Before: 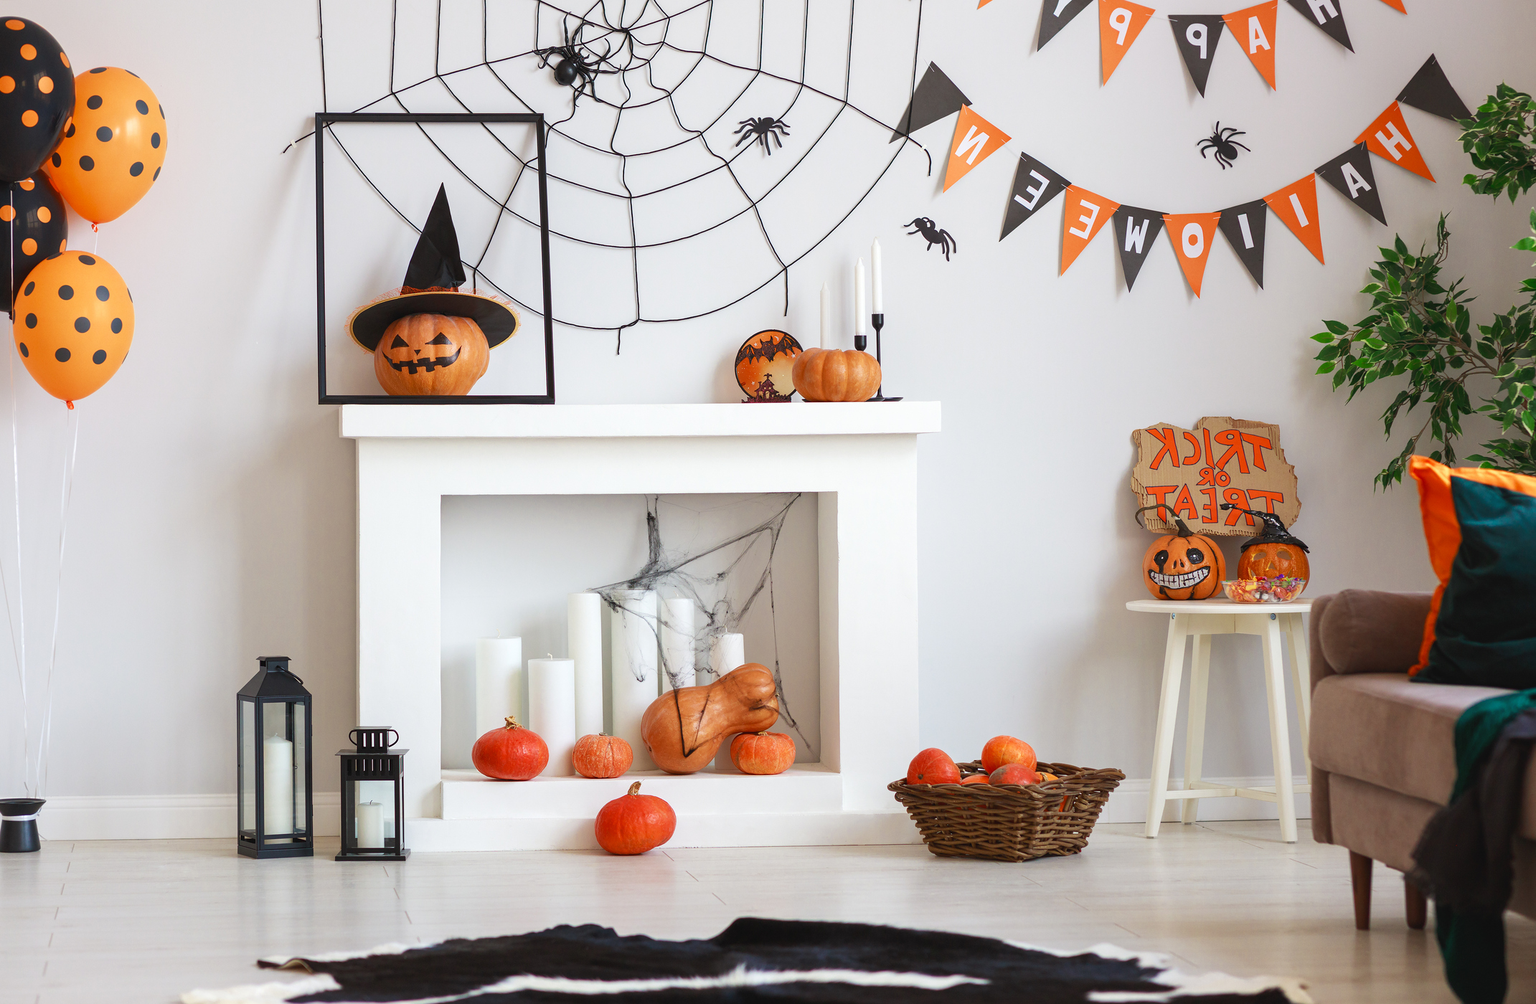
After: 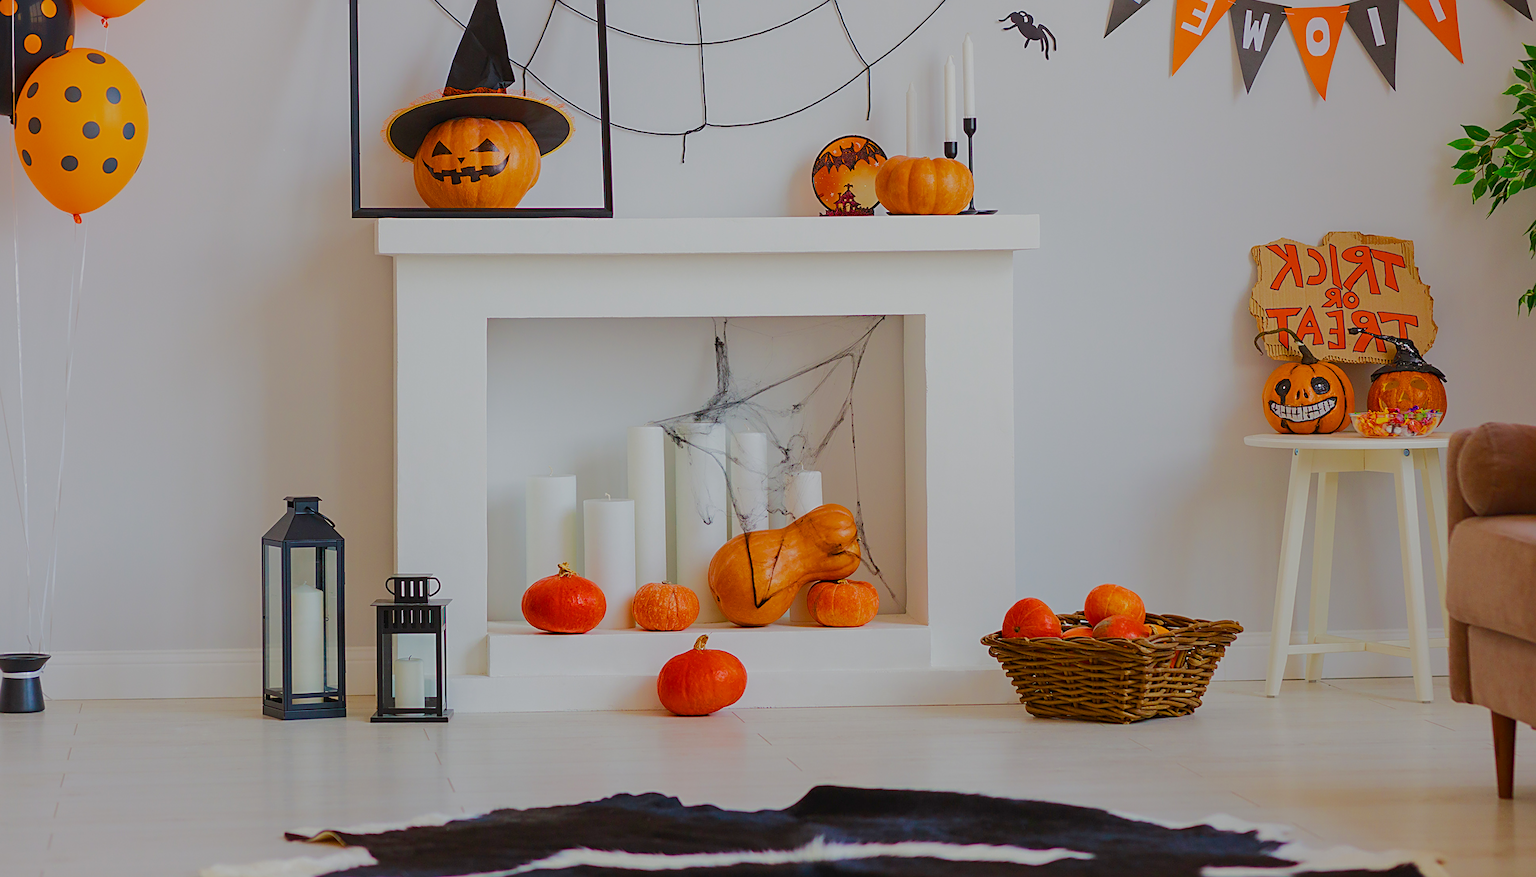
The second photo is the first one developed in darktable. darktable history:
sharpen: on, module defaults
tone equalizer: -8 EV -0.015 EV, -7 EV 0.021 EV, -6 EV -0.008 EV, -5 EV 0.006 EV, -4 EV -0.048 EV, -3 EV -0.232 EV, -2 EV -0.638 EV, -1 EV -0.986 EV, +0 EV -0.987 EV, edges refinement/feathering 500, mask exposure compensation -1.57 EV, preserve details no
crop: top 20.644%, right 9.459%, bottom 0.251%
color balance rgb: perceptual saturation grading › global saturation 34.867%, perceptual saturation grading › highlights -24.874%, perceptual saturation grading › shadows 50.058%, global vibrance 20%
